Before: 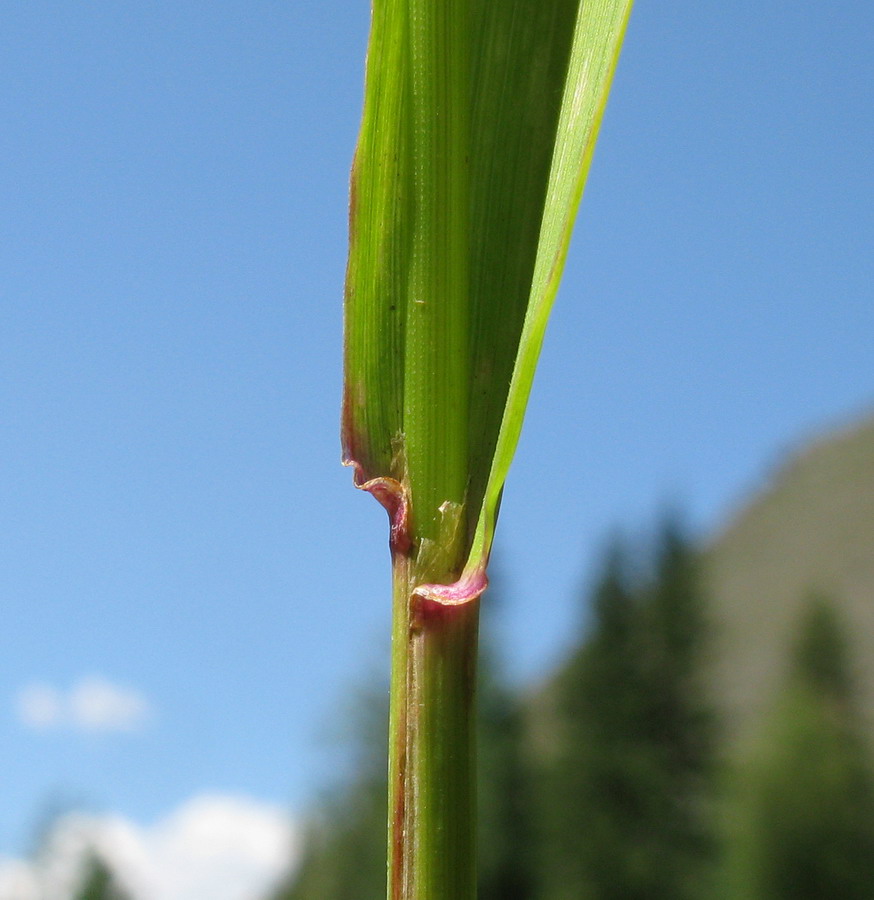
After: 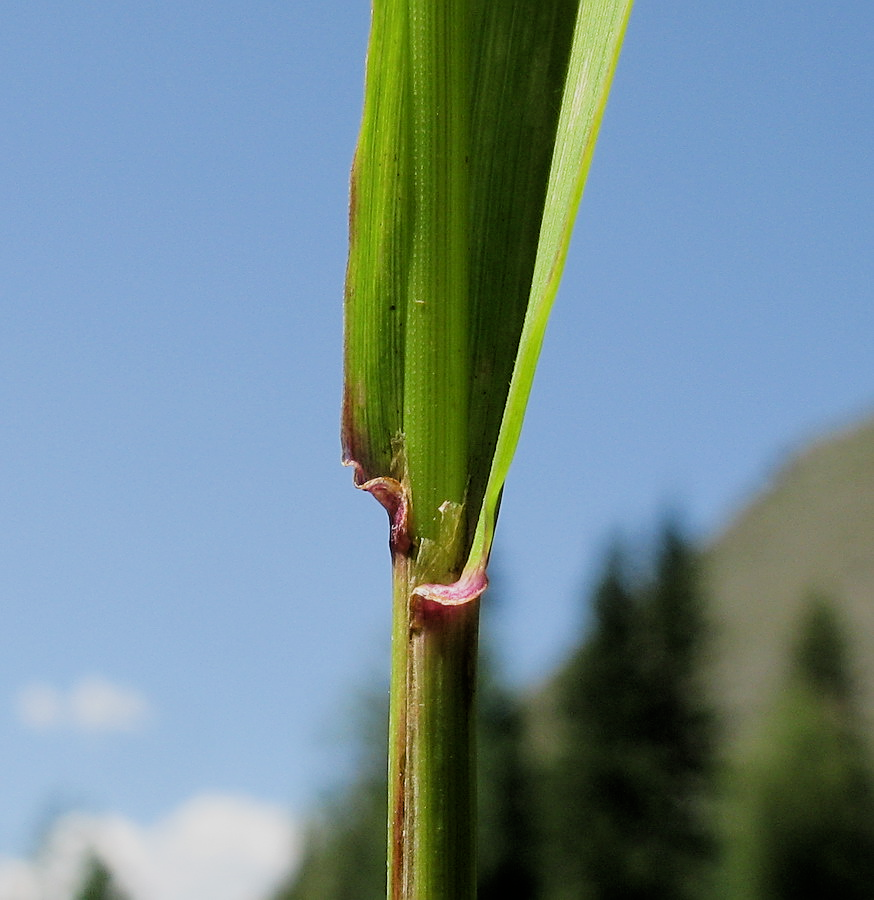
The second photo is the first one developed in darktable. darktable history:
sharpen: on, module defaults
filmic rgb: black relative exposure -5 EV, hardness 2.88, contrast 1.2, highlights saturation mix -30%
